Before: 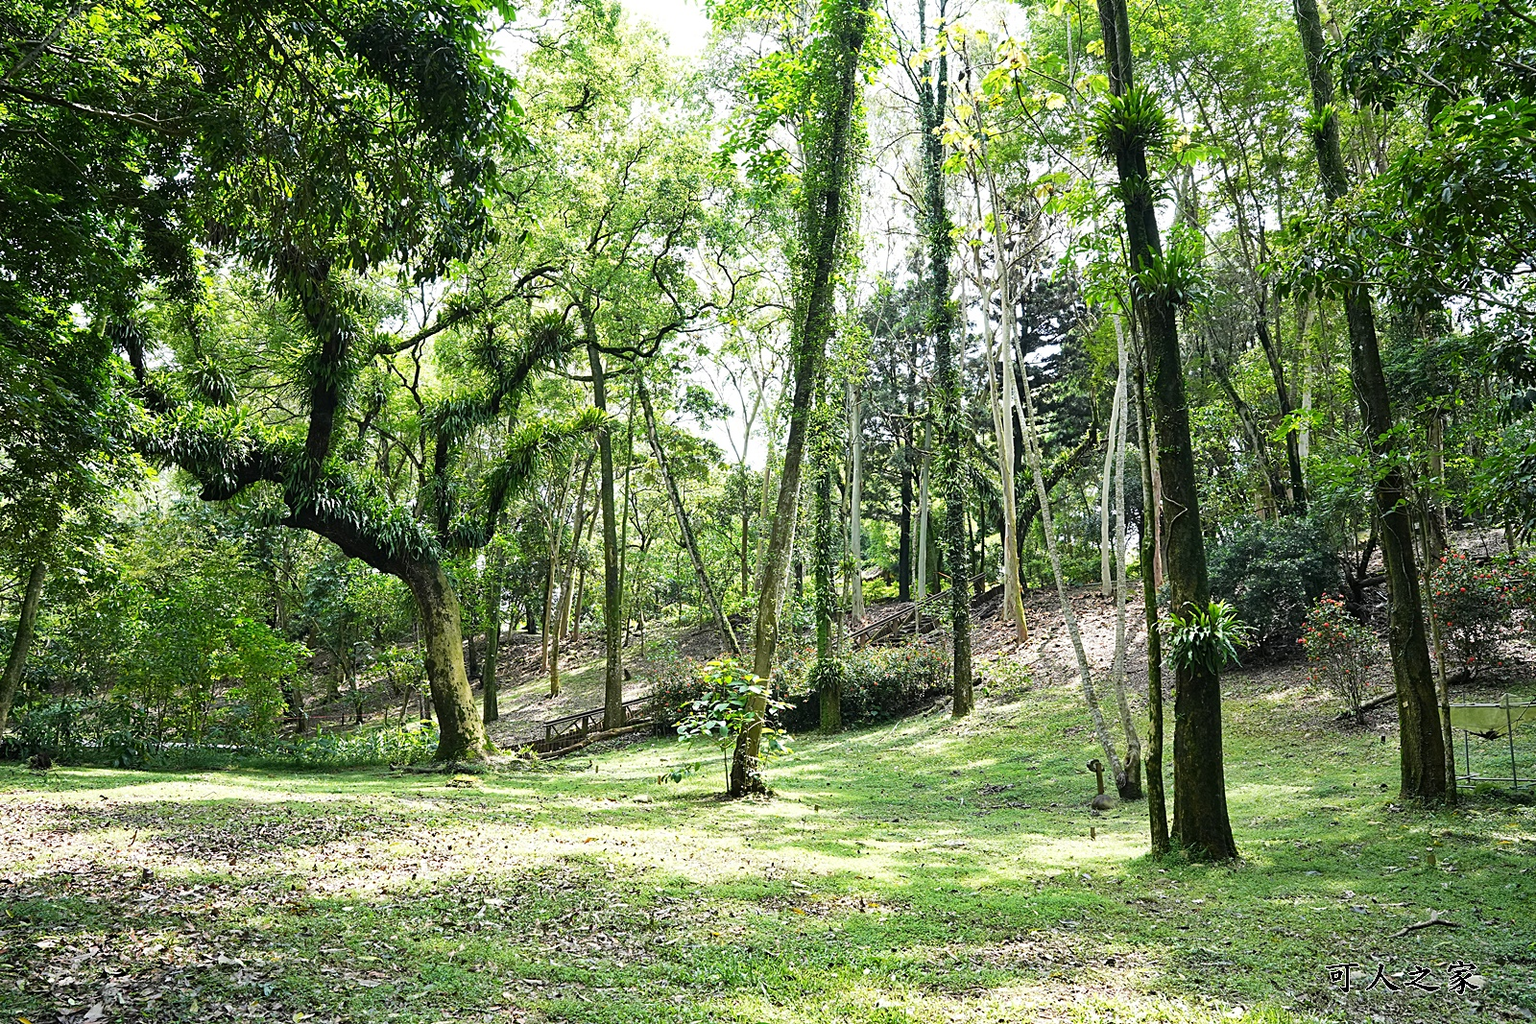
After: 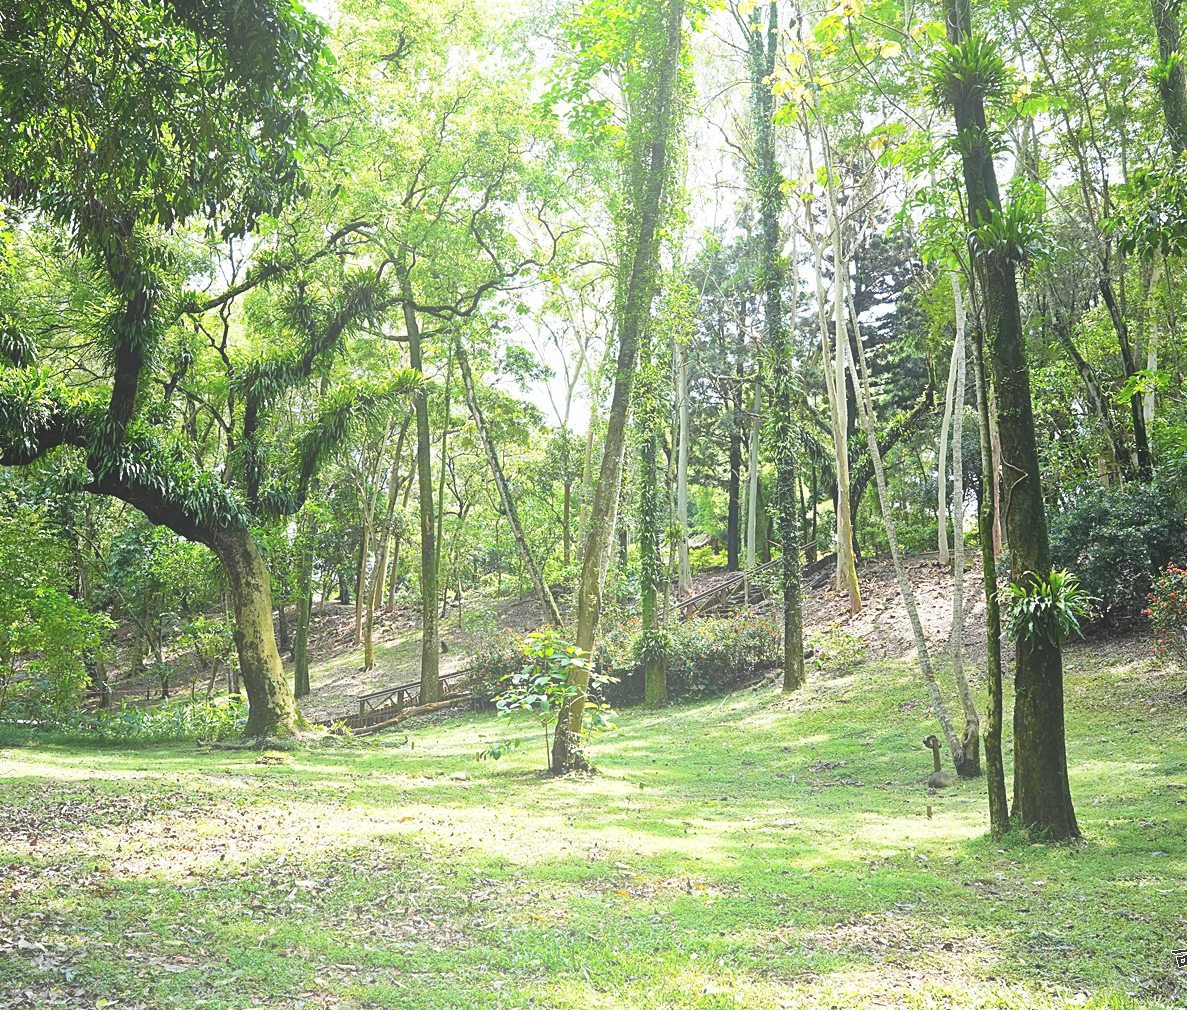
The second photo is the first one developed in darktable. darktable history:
bloom: size 40%
crop and rotate: left 13.15%, top 5.251%, right 12.609%
